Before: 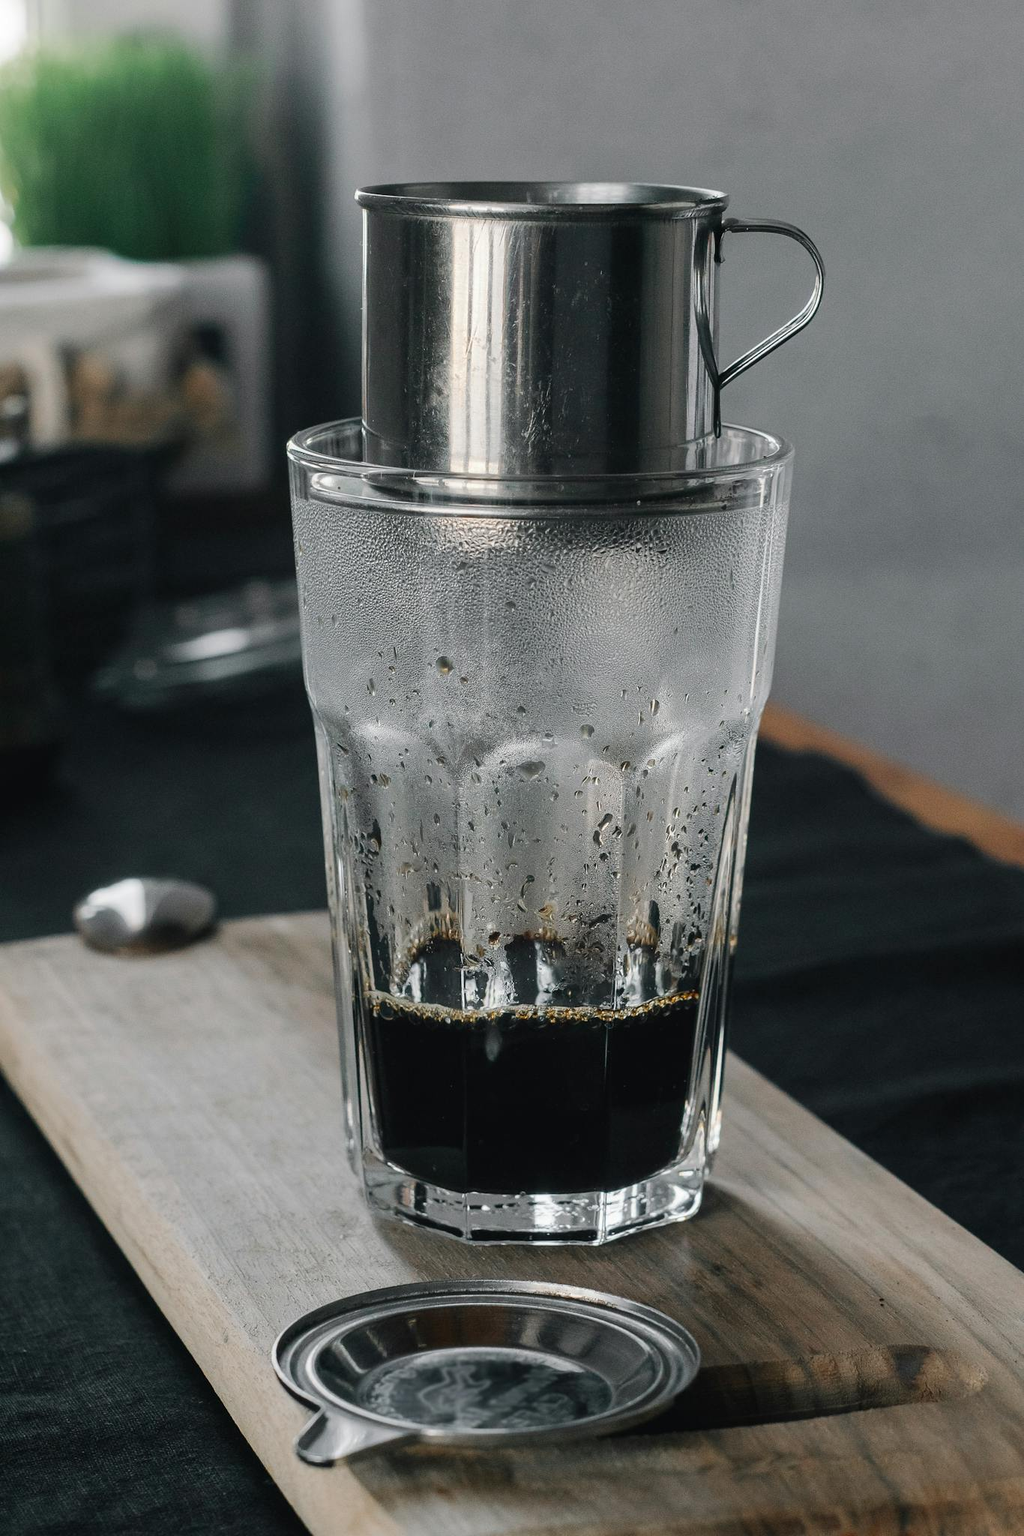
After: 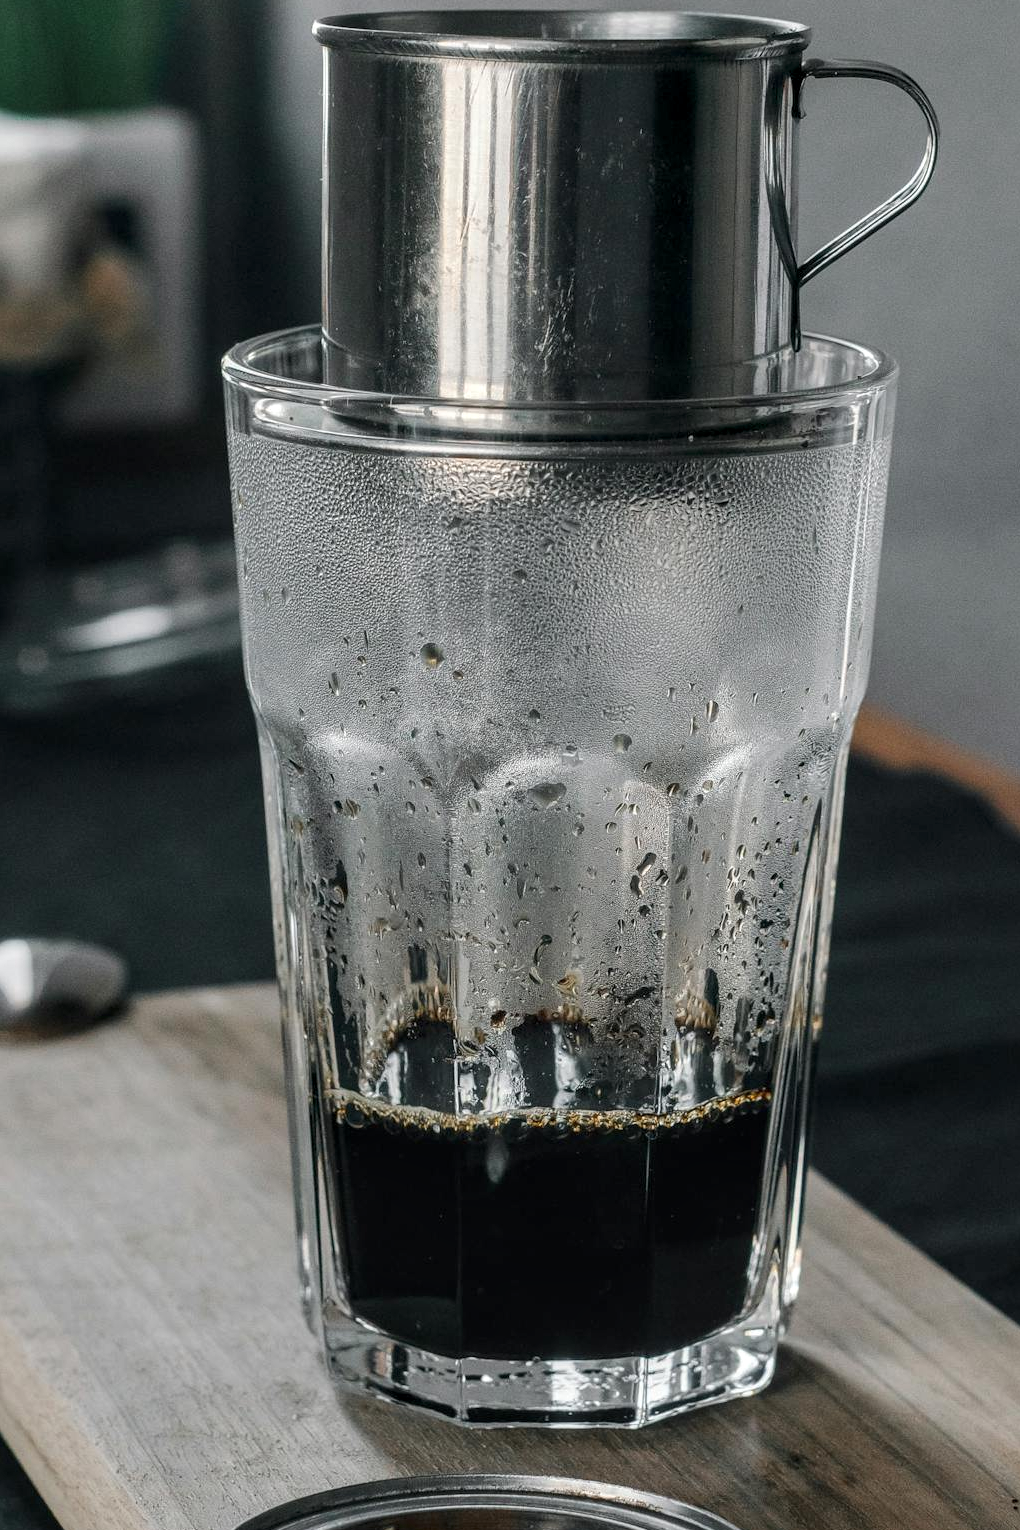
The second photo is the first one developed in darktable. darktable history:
crop and rotate: left 11.831%, top 11.346%, right 13.429%, bottom 13.899%
local contrast: detail 130%
